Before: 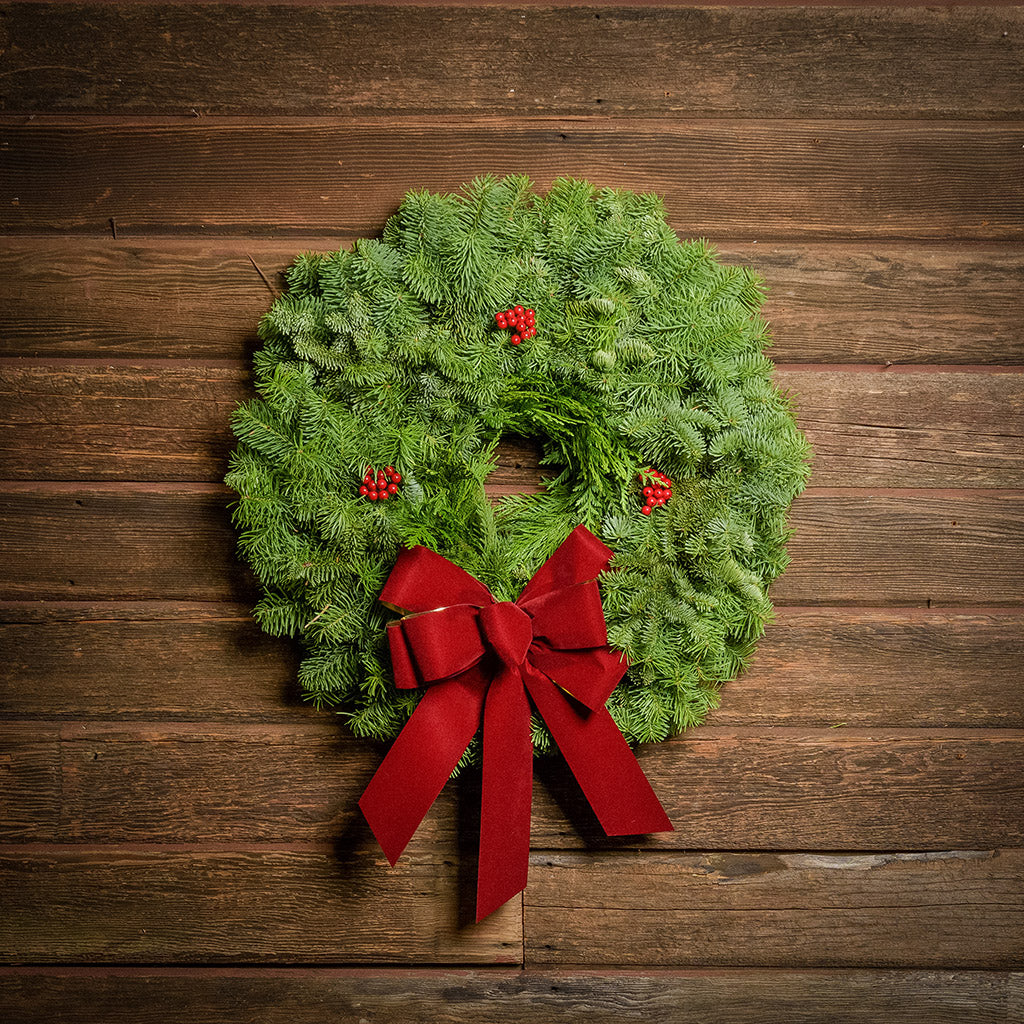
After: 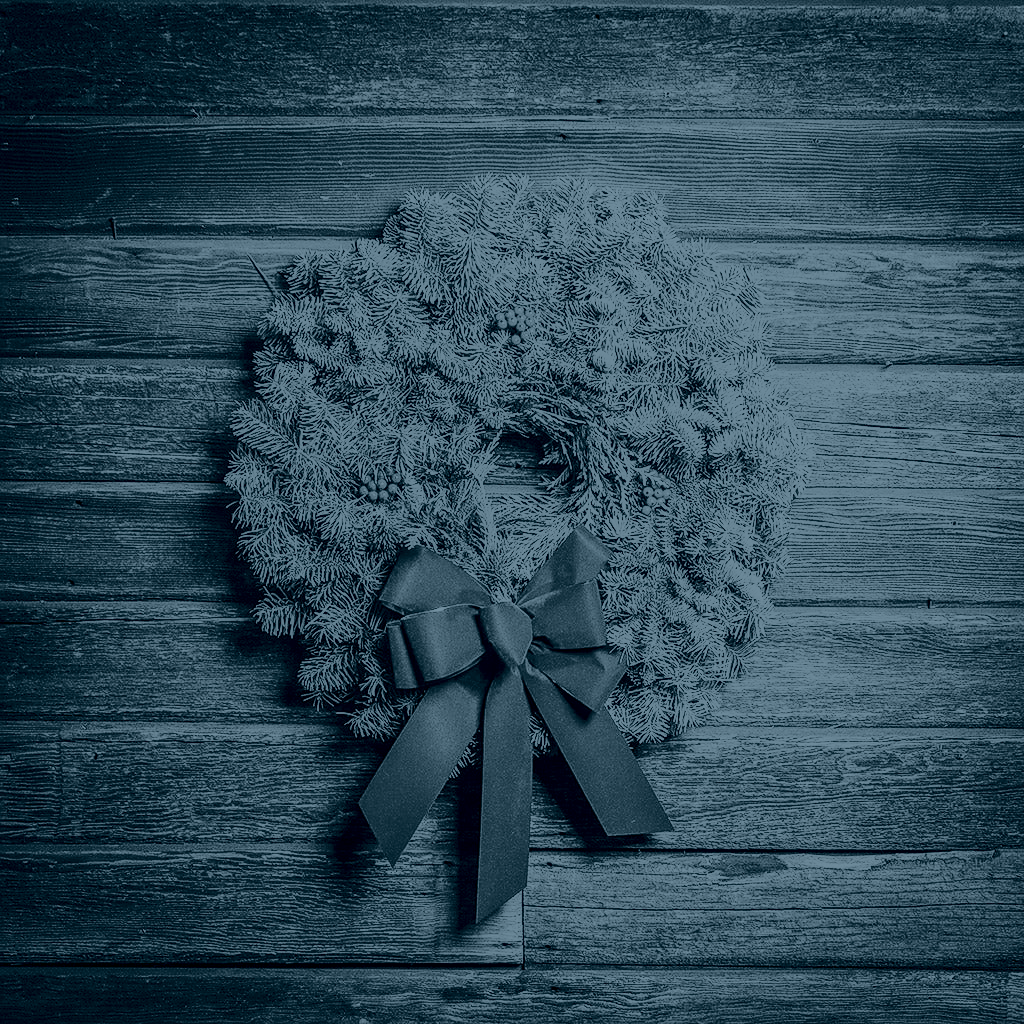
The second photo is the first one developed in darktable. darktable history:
base curve: curves: ch0 [(0, 0) (0.028, 0.03) (0.121, 0.232) (0.46, 0.748) (0.859, 0.968) (1, 1)]
local contrast: on, module defaults
sharpen: radius 1.458, amount 0.398, threshold 1.271
contrast brightness saturation: contrast 0.43, brightness 0.56, saturation -0.19
colorize: hue 194.4°, saturation 29%, source mix 61.75%, lightness 3.98%, version 1
haze removal: compatibility mode true, adaptive false
